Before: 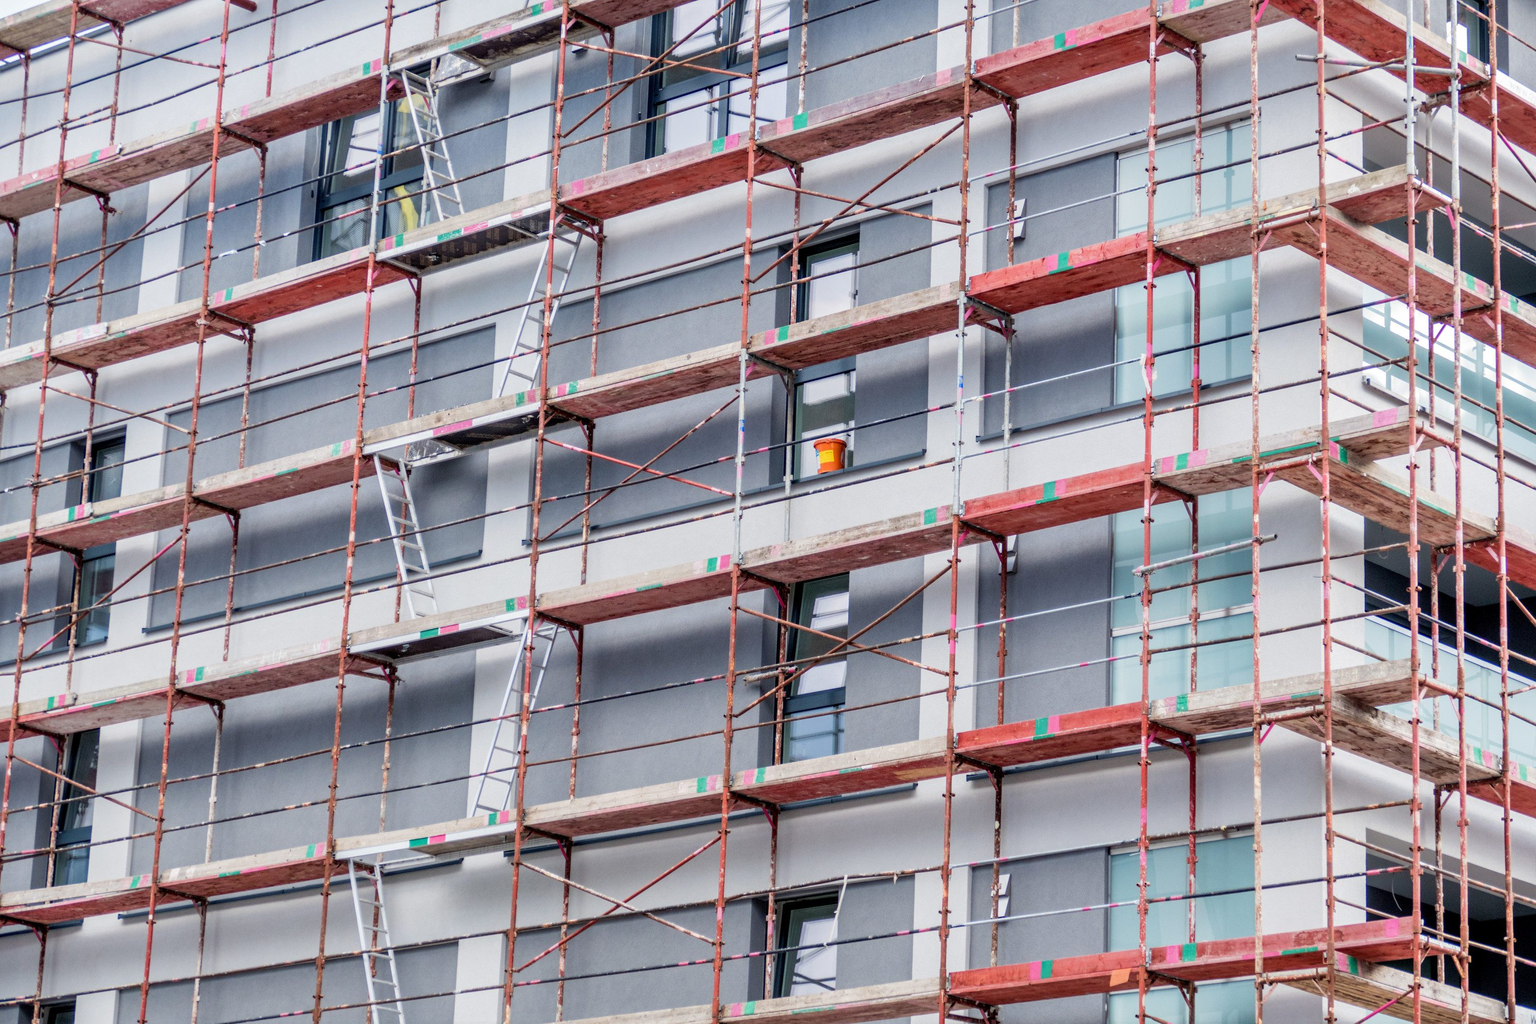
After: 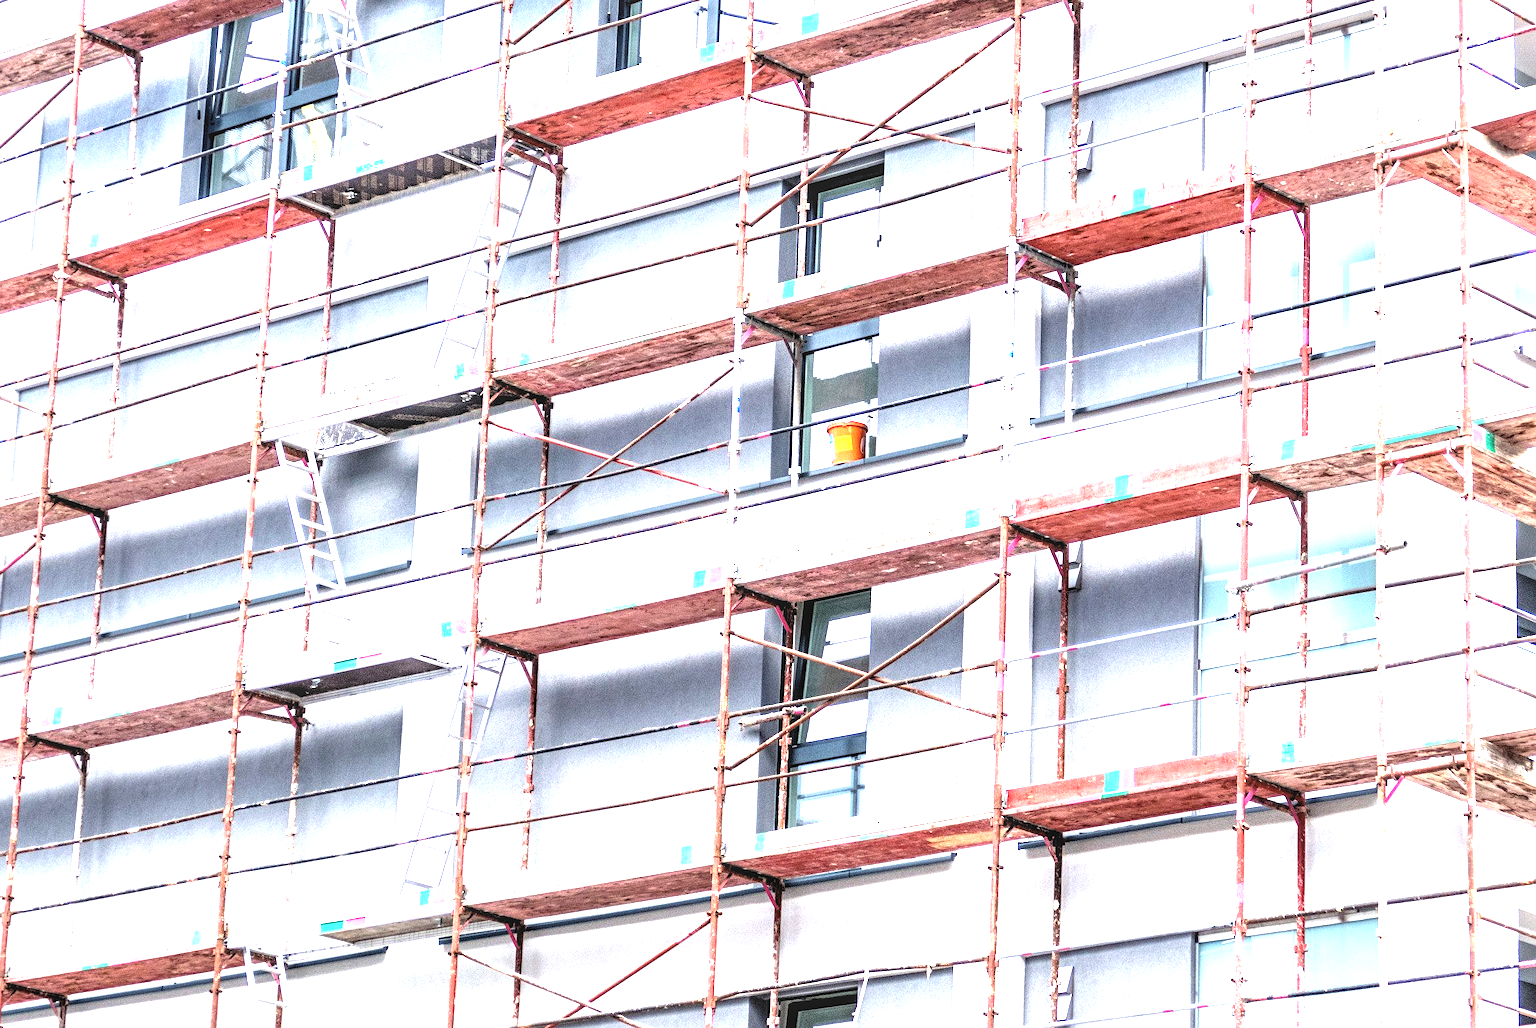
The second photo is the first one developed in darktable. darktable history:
local contrast: on, module defaults
contrast brightness saturation: saturation -0.049
crop and rotate: left 10.021%, top 10.04%, right 10.106%, bottom 9.744%
exposure: black level correction 0, exposure 1.499 EV, compensate exposure bias true, compensate highlight preservation false
levels: levels [0.052, 0.496, 0.908]
sharpen: amount 0.208
